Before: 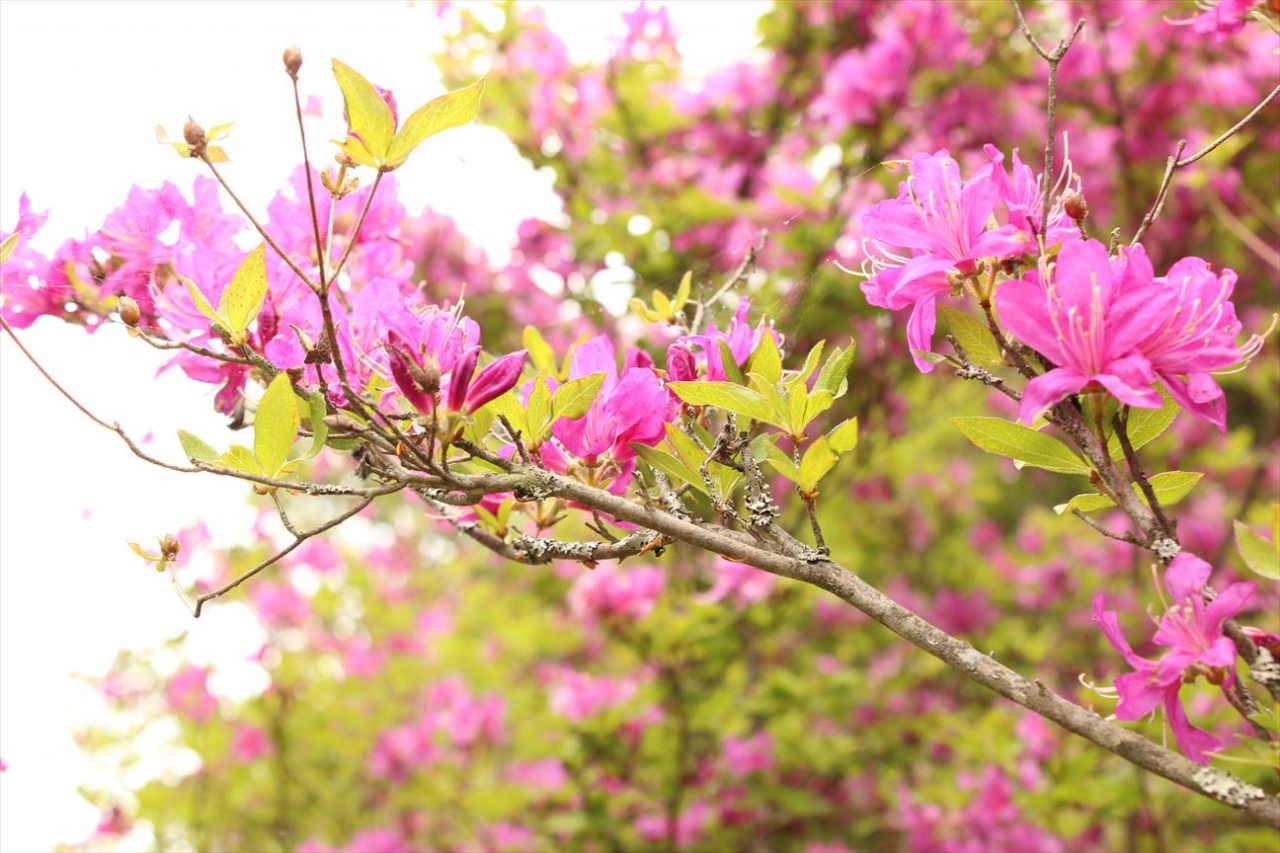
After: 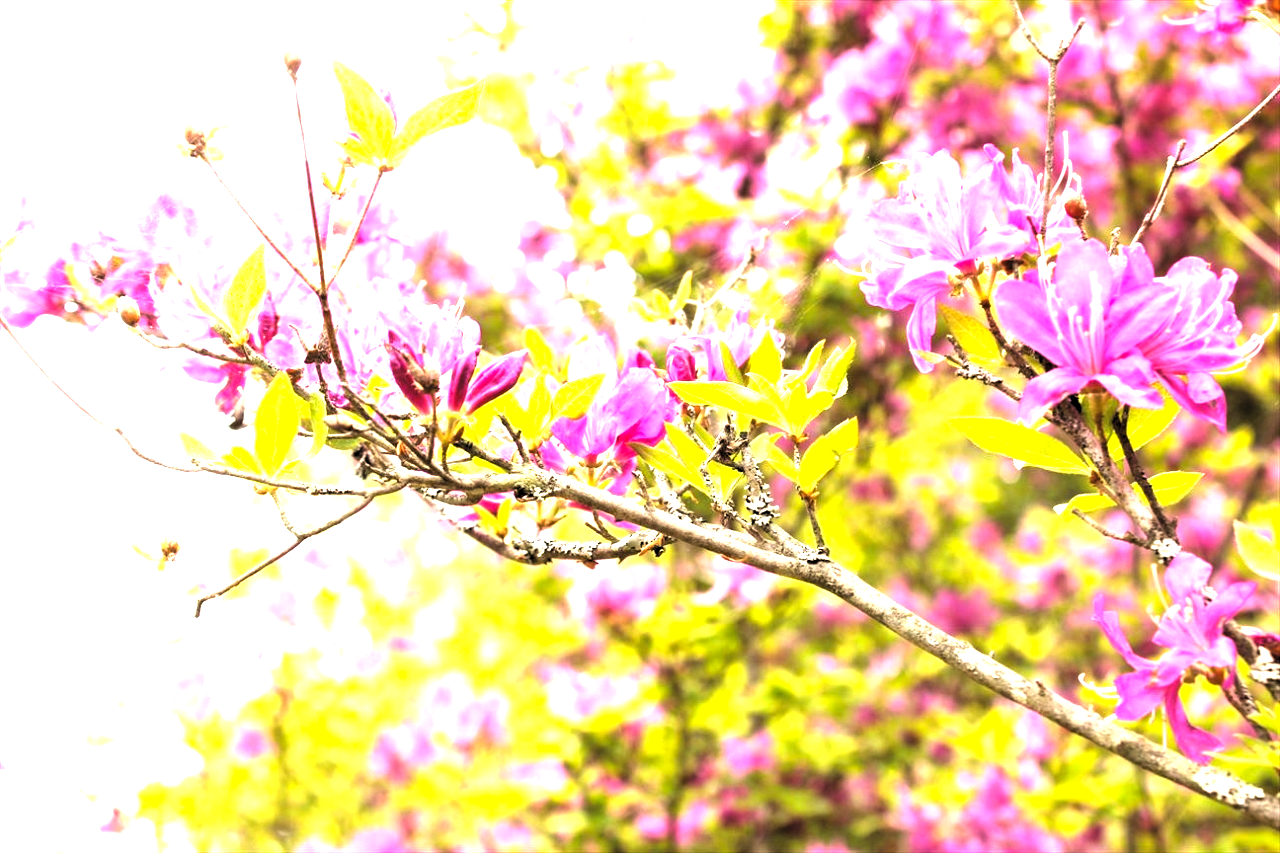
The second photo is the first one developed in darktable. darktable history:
levels: mode automatic, black 0.023%, white 99.97%, levels [0.062, 0.494, 0.925]
color balance rgb: perceptual saturation grading › global saturation 10%, global vibrance 10%
exposure: black level correction 0, exposure 1.5 EV, compensate exposure bias true, compensate highlight preservation false
